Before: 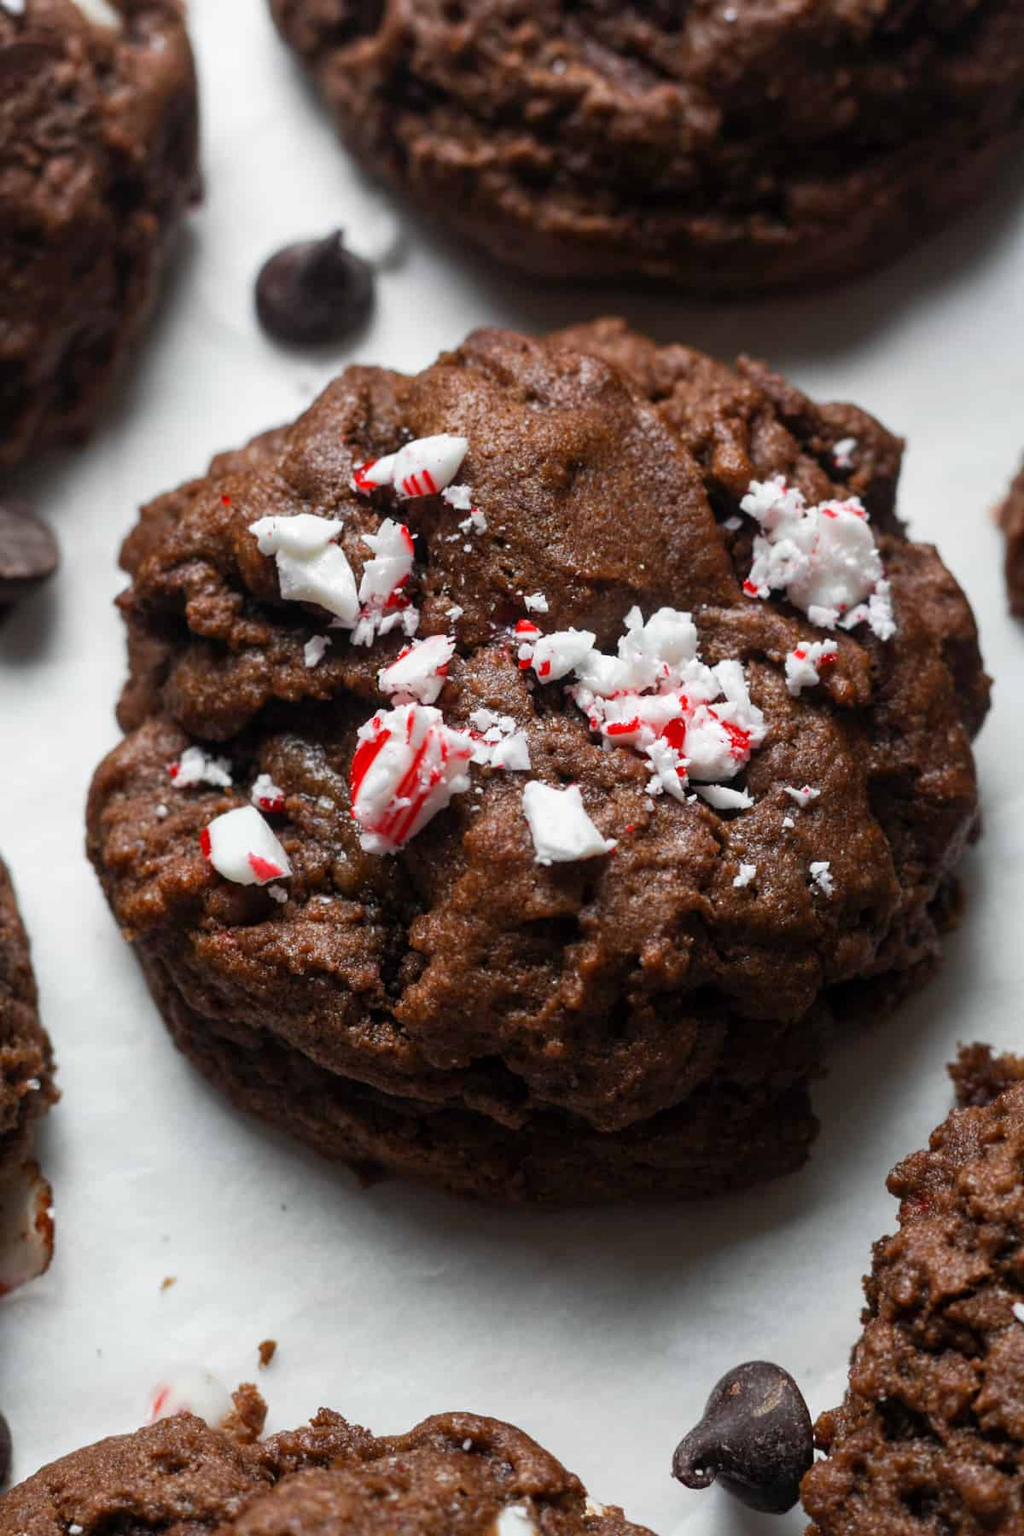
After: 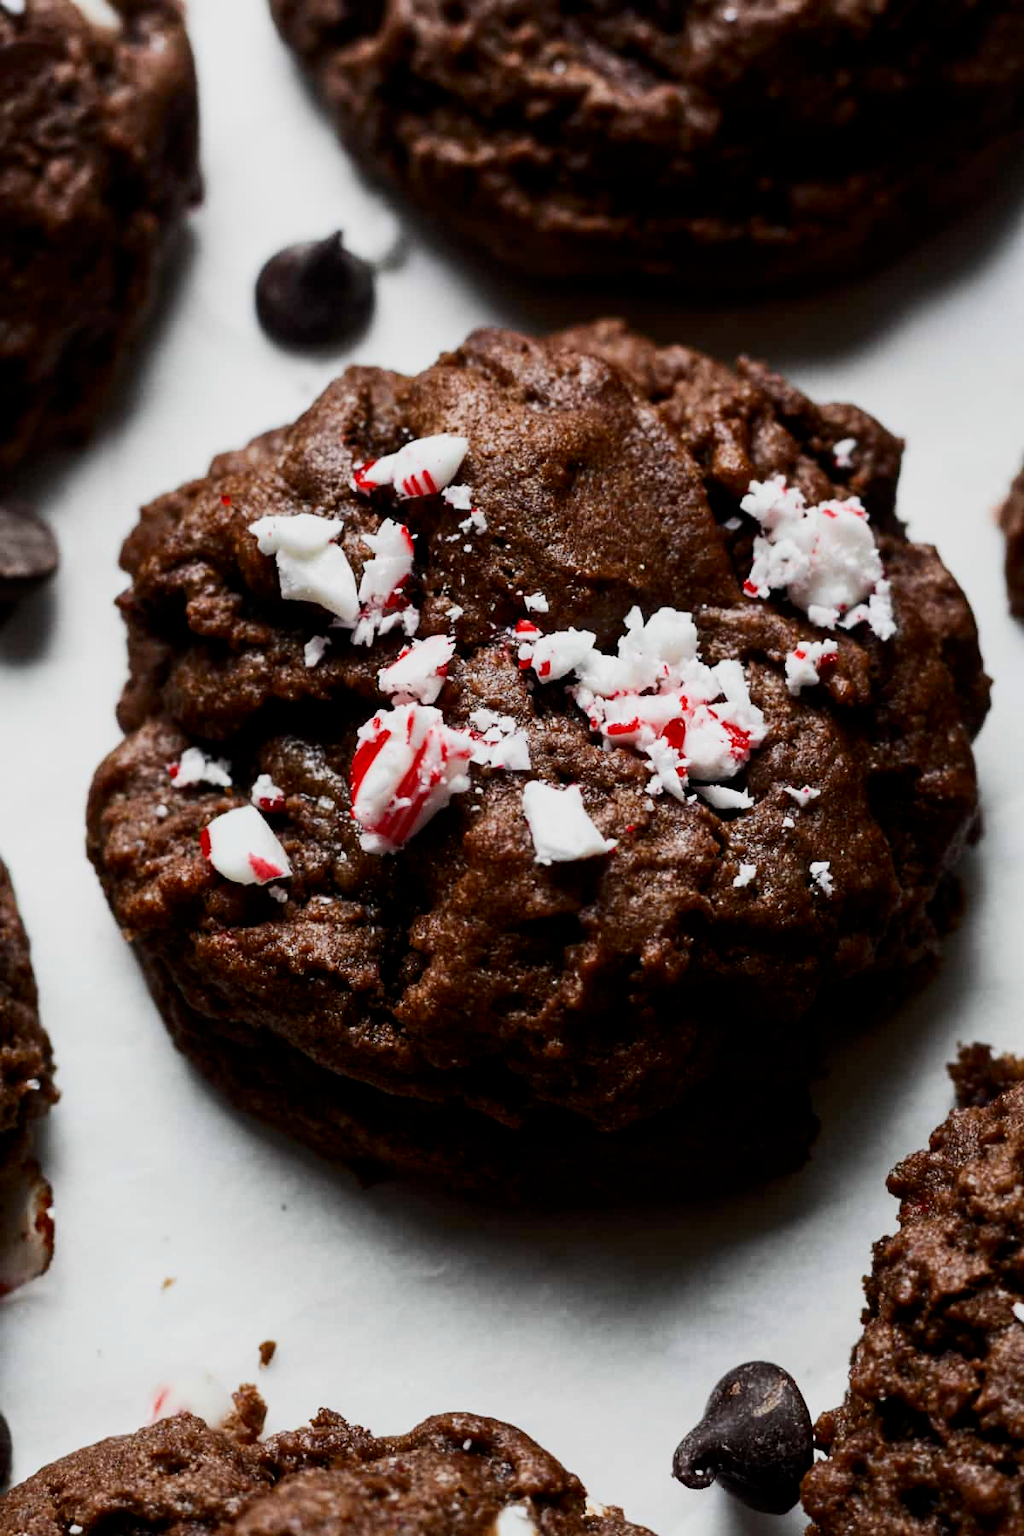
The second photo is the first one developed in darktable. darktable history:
filmic rgb: black relative exposure -7.65 EV, white relative exposure 4.56 EV, hardness 3.61
exposure: black level correction 0.001, compensate highlight preservation false
contrast brightness saturation: contrast 0.28
